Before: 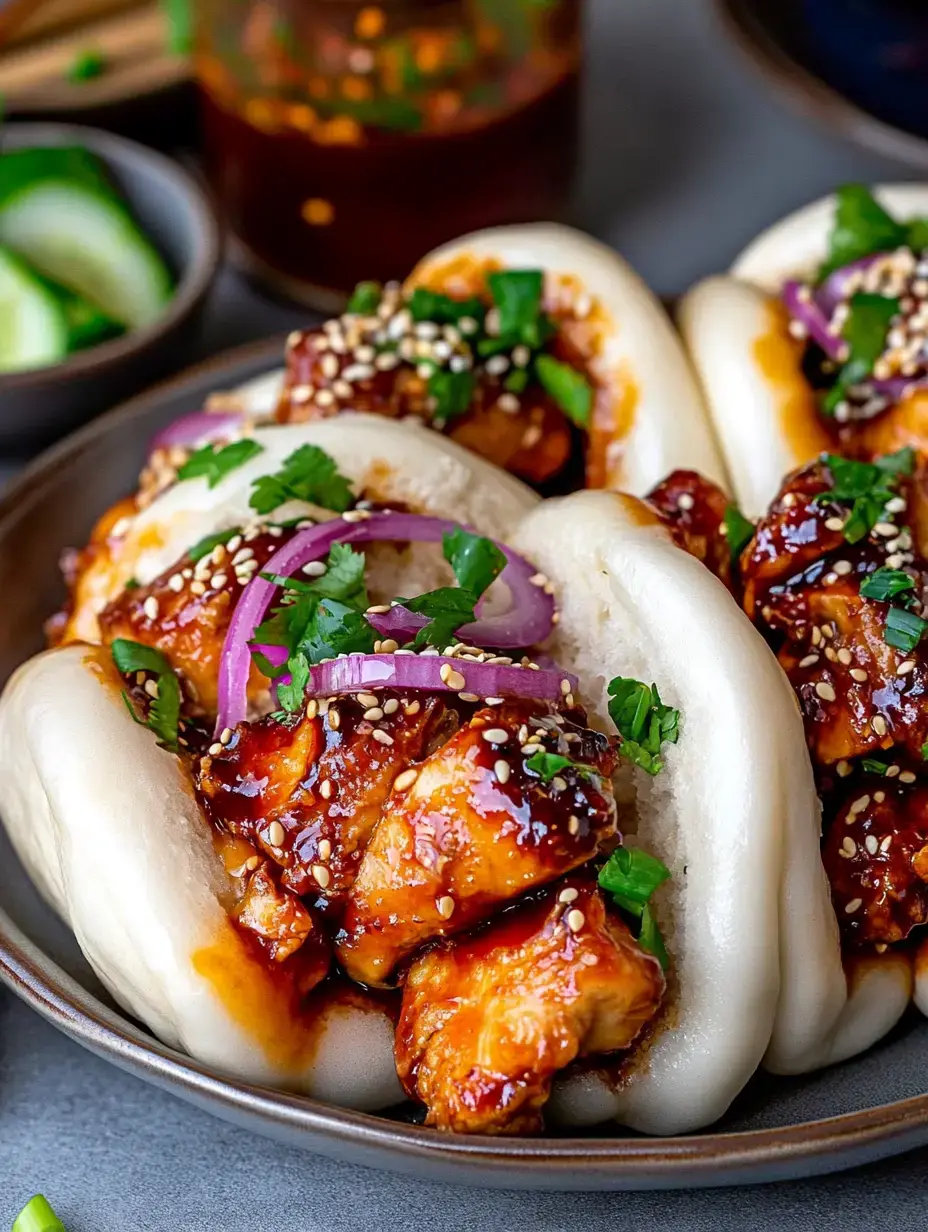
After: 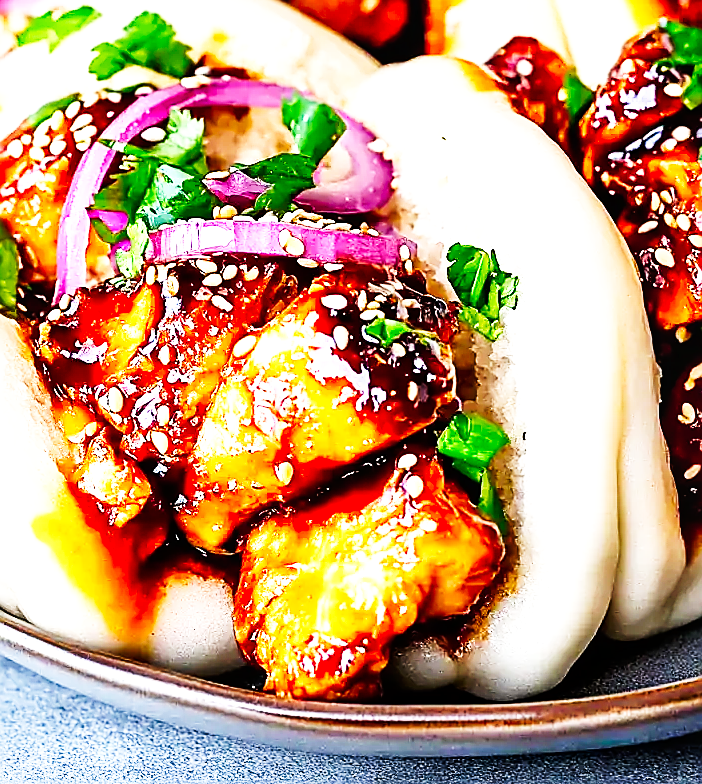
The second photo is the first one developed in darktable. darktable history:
exposure: compensate highlight preservation false
local contrast: mode bilateral grid, contrast 25, coarseness 50, detail 123%, midtone range 0.2
tone curve: curves: ch0 [(0, 0) (0.003, 0.011) (0.011, 0.02) (0.025, 0.032) (0.044, 0.046) (0.069, 0.071) (0.1, 0.107) (0.136, 0.144) (0.177, 0.189) (0.224, 0.244) (0.277, 0.309) (0.335, 0.398) (0.399, 0.477) (0.468, 0.583) (0.543, 0.675) (0.623, 0.772) (0.709, 0.855) (0.801, 0.926) (0.898, 0.979) (1, 1)], preserve colors none
sharpen: radius 1.373, amount 1.244, threshold 0.668
crop and rotate: left 17.391%, top 35.298%, right 6.88%, bottom 1.024%
base curve: curves: ch0 [(0, 0) (0.007, 0.004) (0.027, 0.03) (0.046, 0.07) (0.207, 0.54) (0.442, 0.872) (0.673, 0.972) (1, 1)], preserve colors none
